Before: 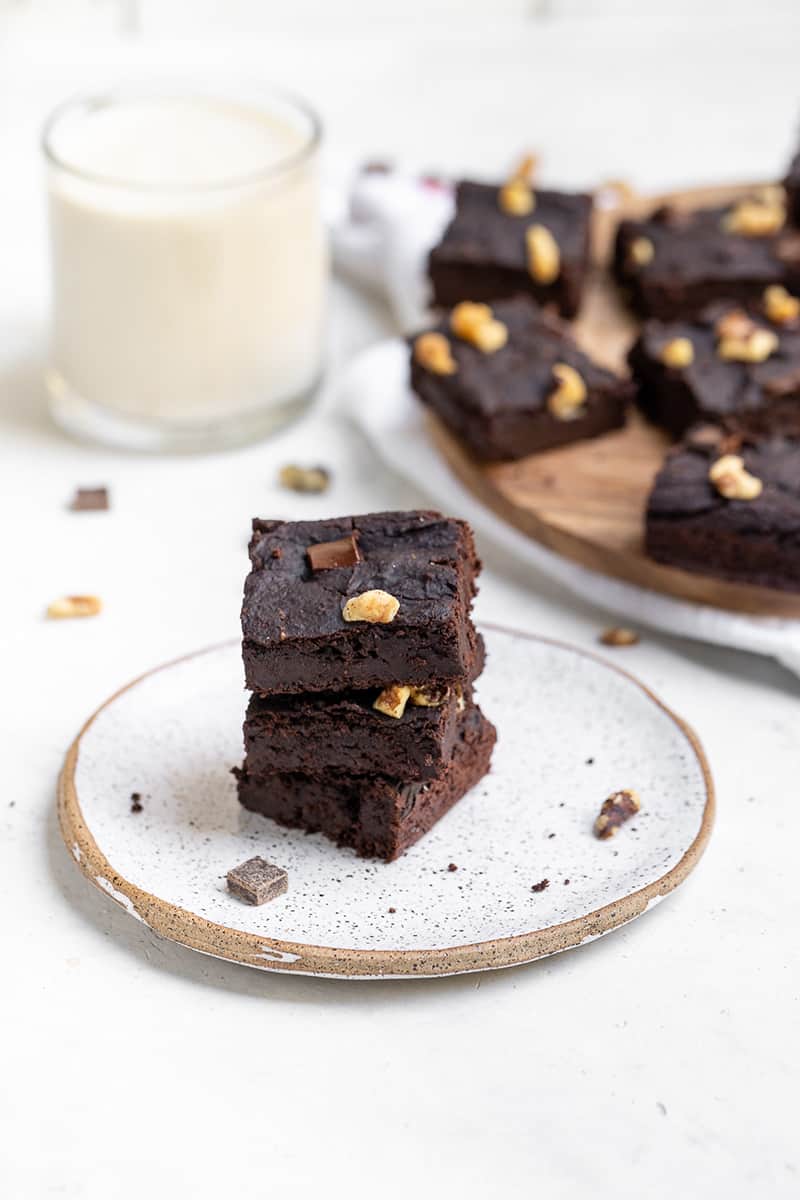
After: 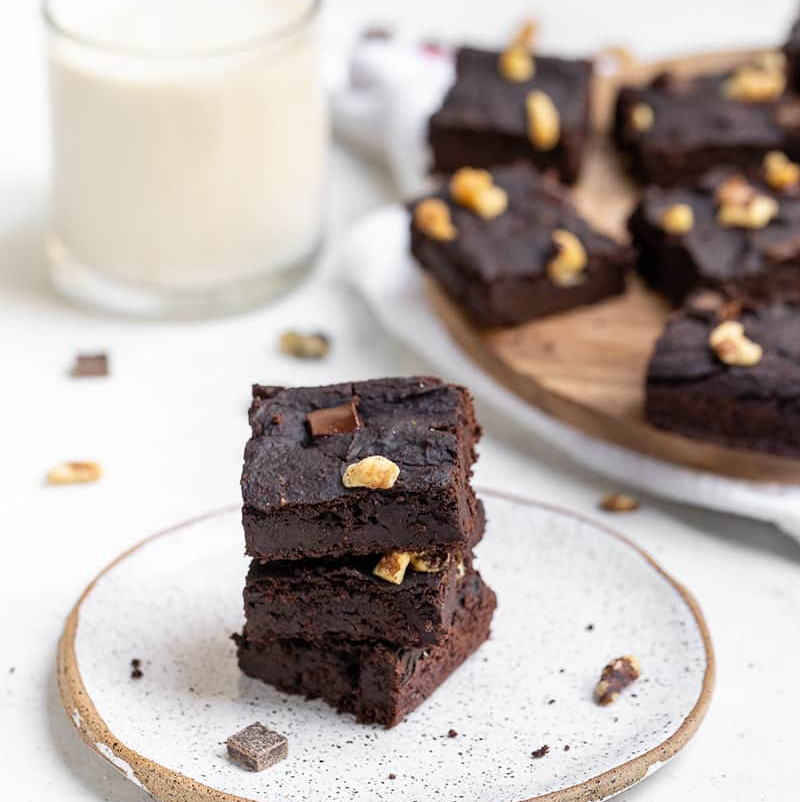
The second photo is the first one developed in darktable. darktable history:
crop: top 11.171%, bottom 21.954%
